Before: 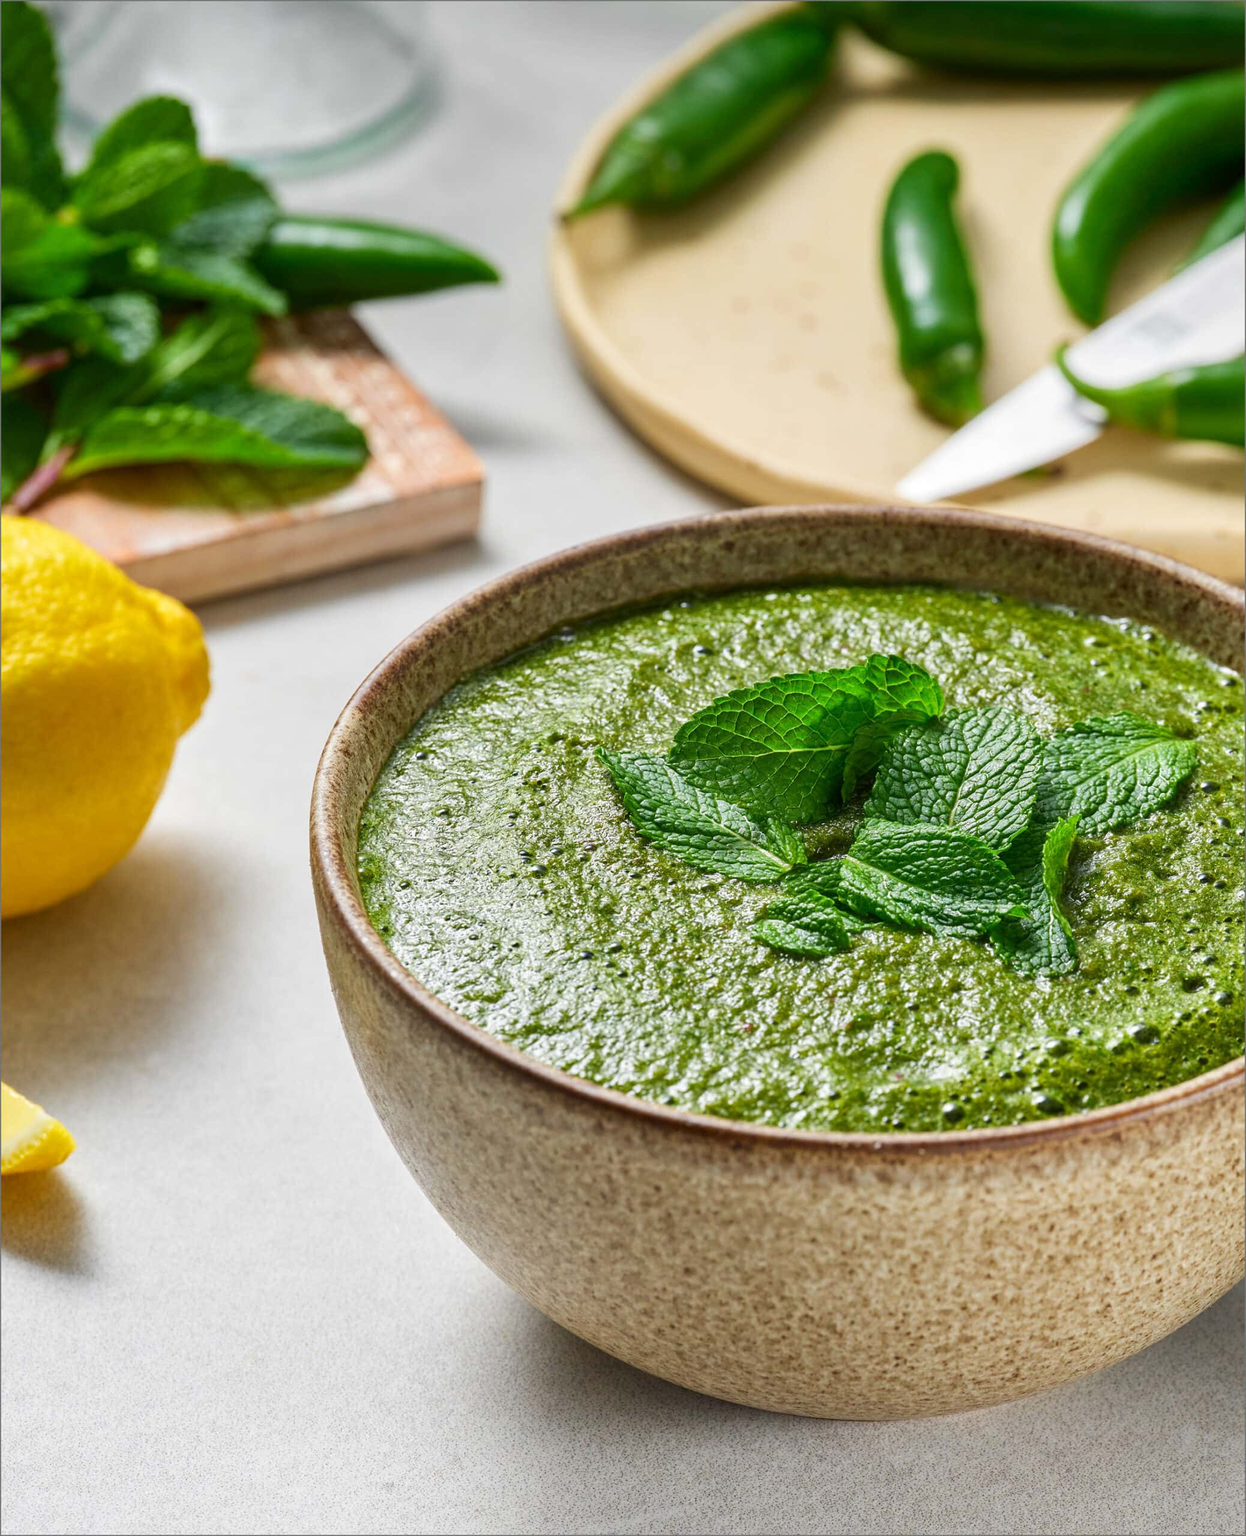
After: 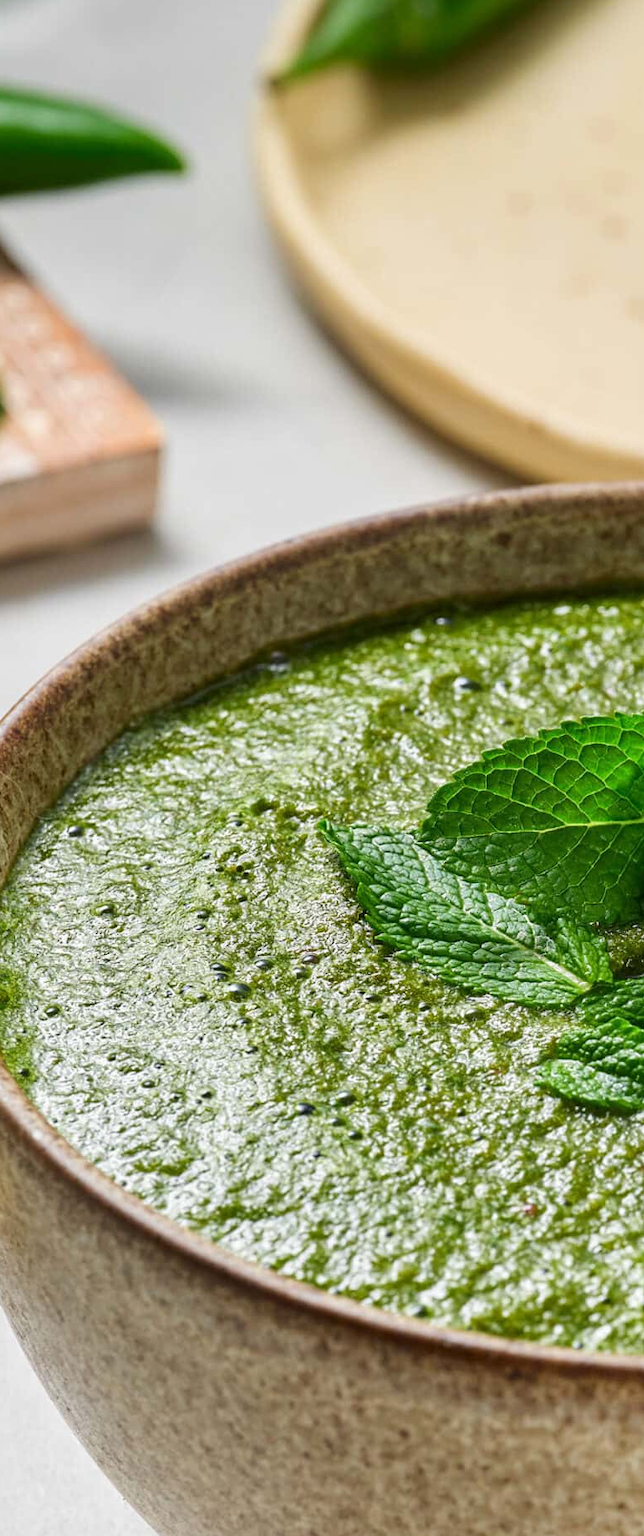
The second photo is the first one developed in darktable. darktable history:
crop and rotate: left 29.497%, top 10.353%, right 33.329%, bottom 17.849%
